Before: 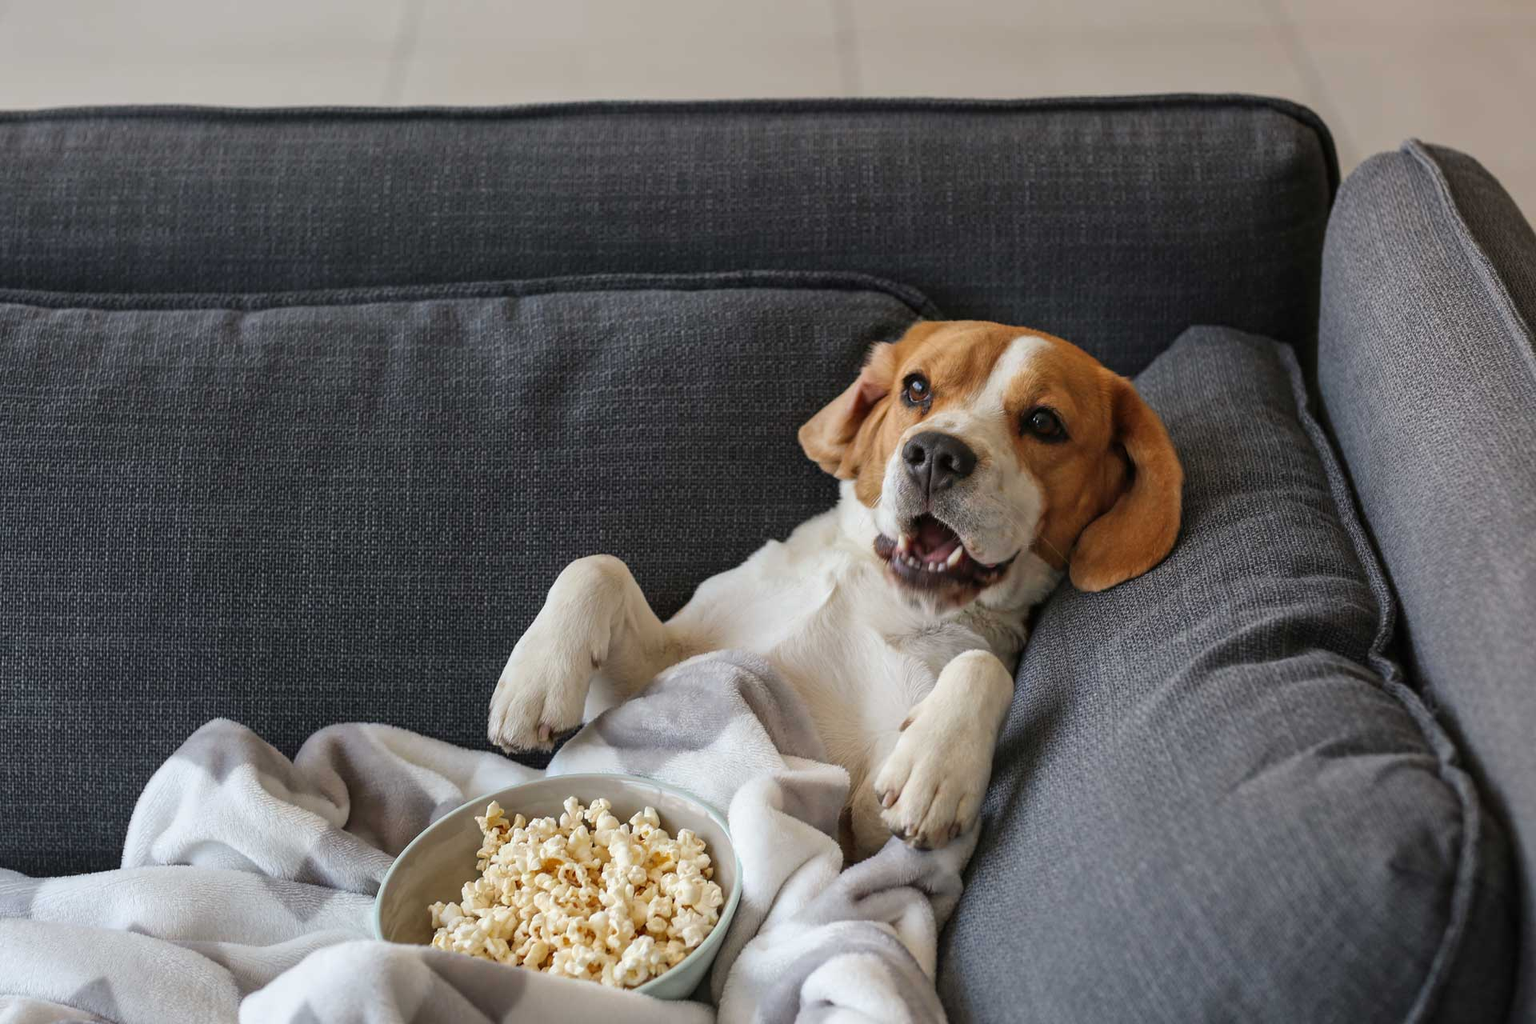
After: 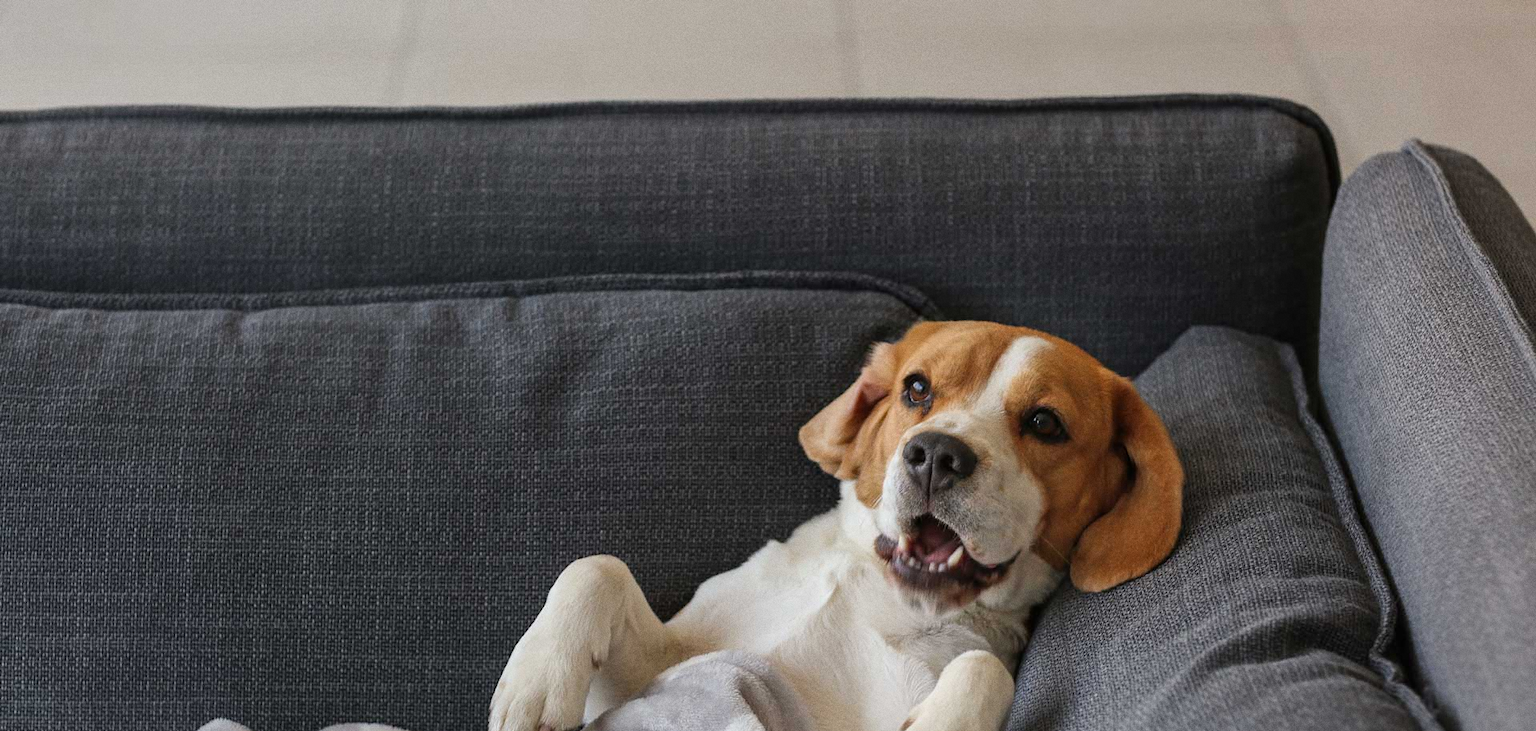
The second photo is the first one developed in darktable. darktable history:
crop: bottom 28.576%
grain: coarseness 0.09 ISO
